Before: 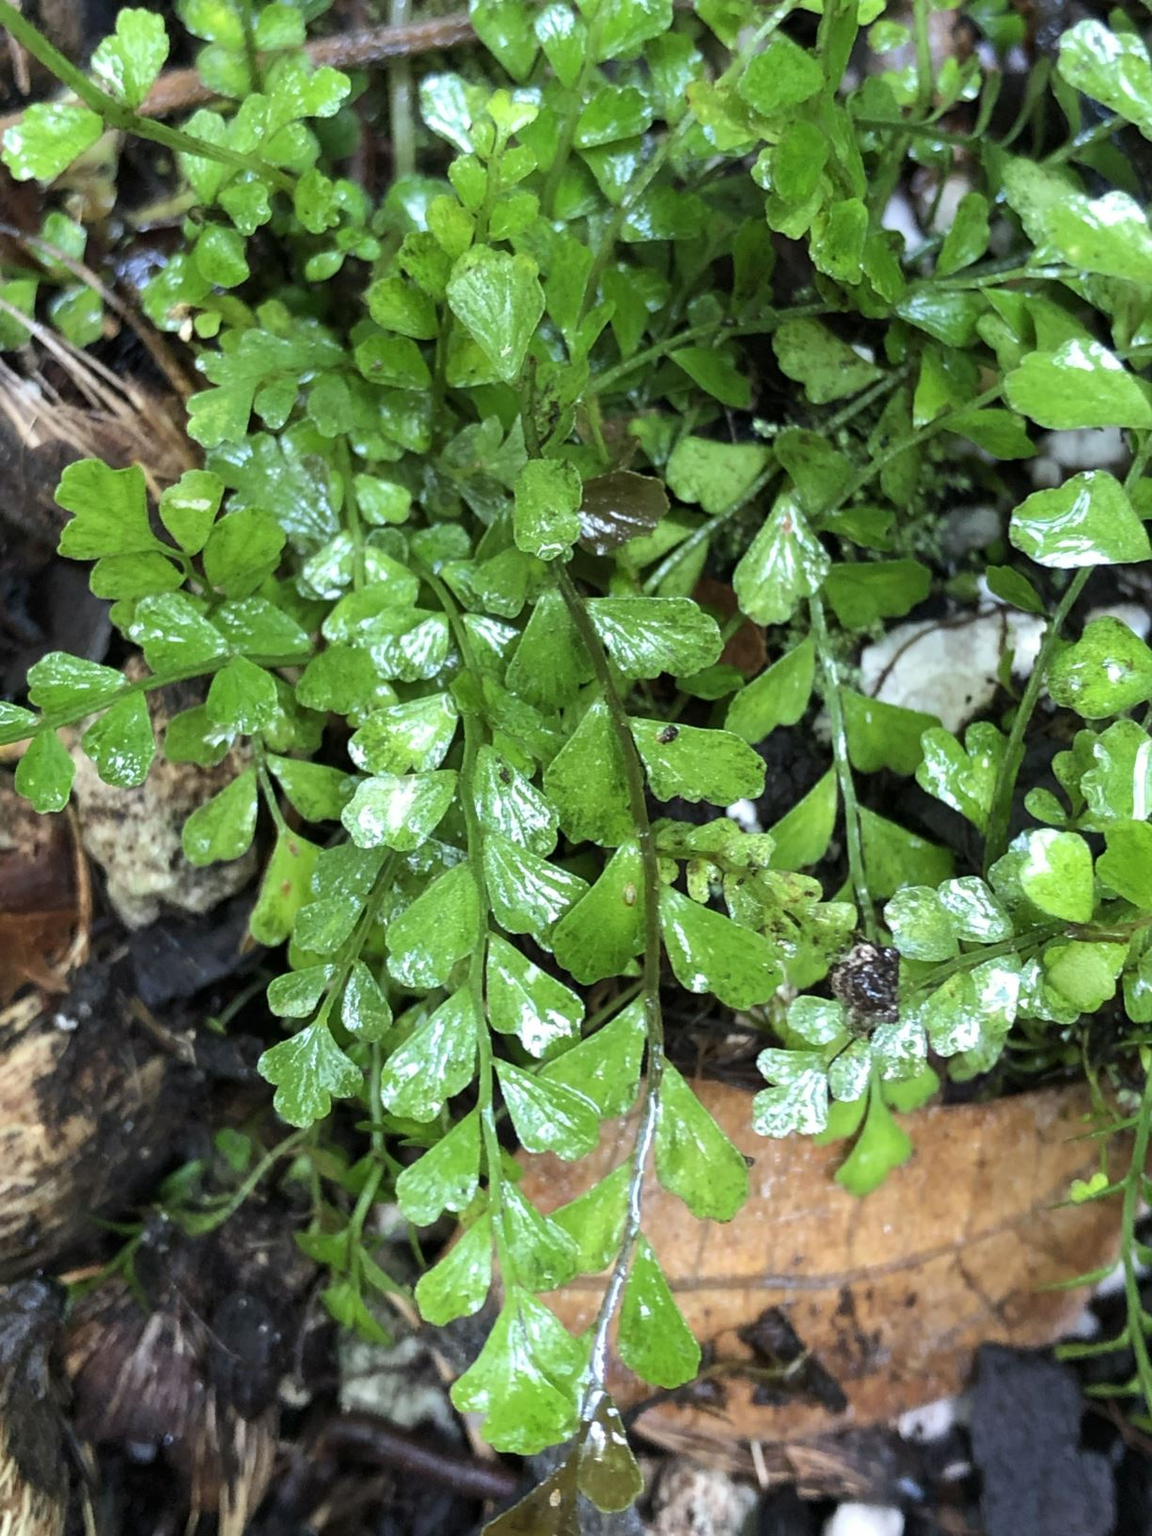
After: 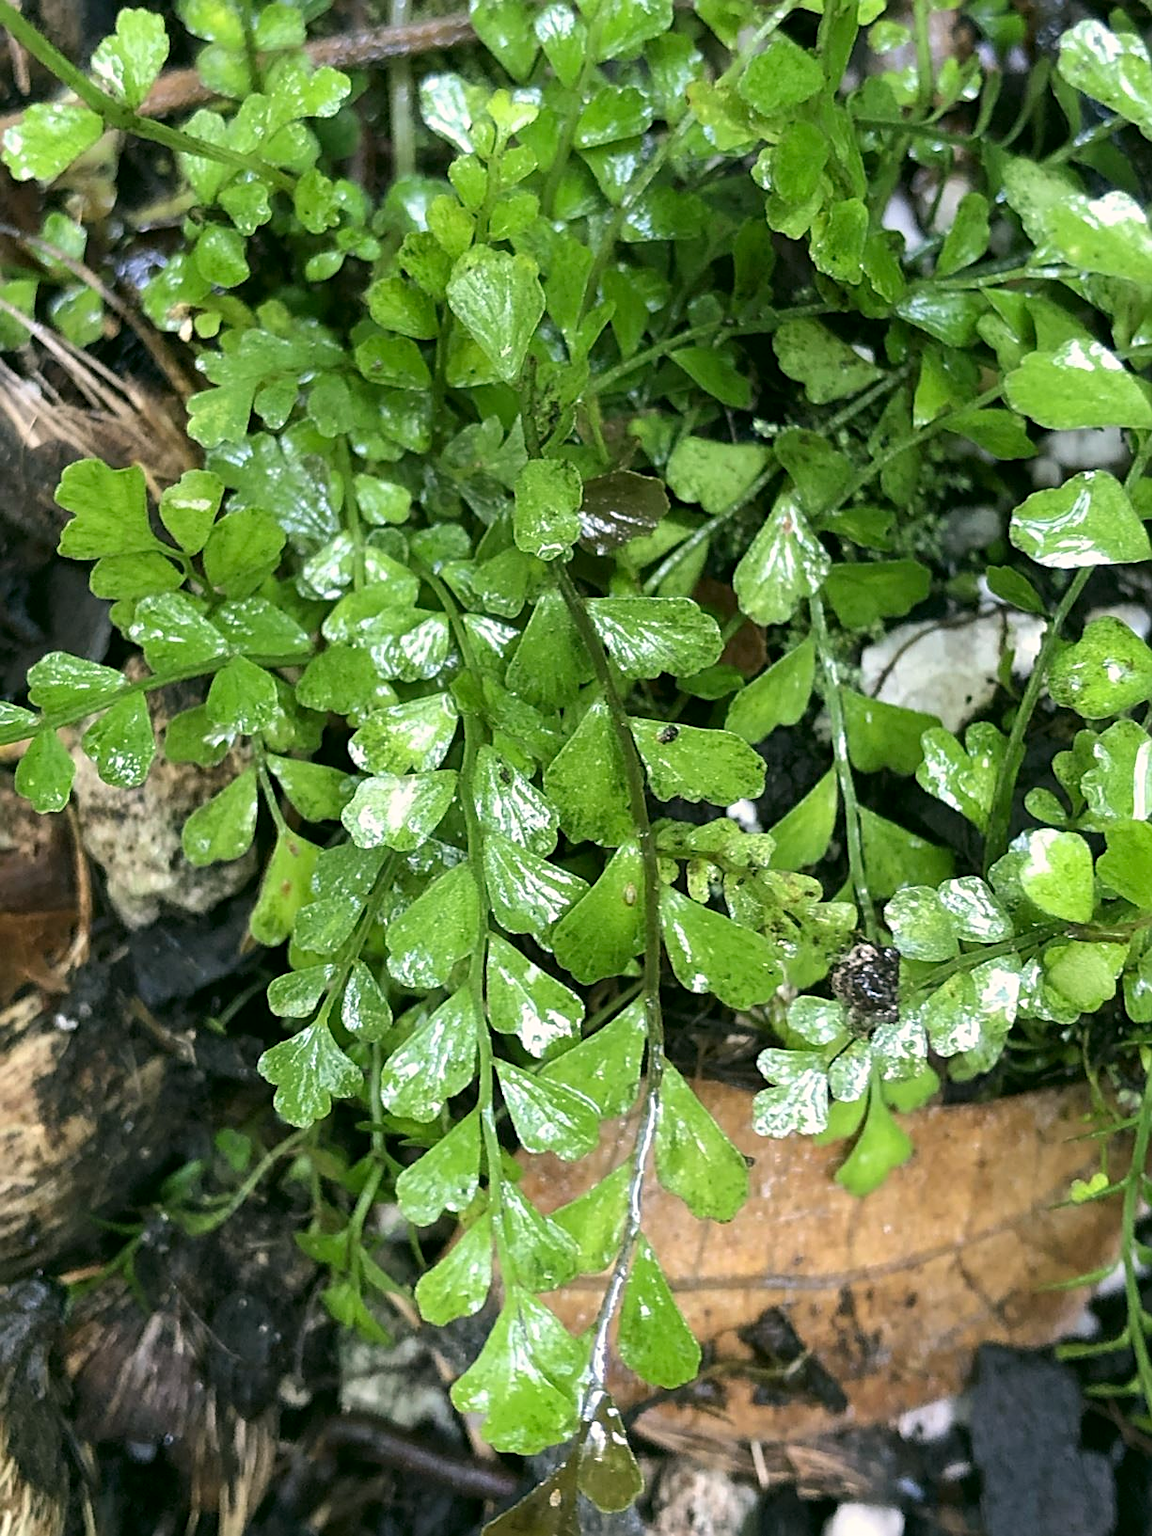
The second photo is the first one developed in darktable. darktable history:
color correction: highlights a* 4.02, highlights b* 4.98, shadows a* -7.55, shadows b* 4.98
sharpen: on, module defaults
